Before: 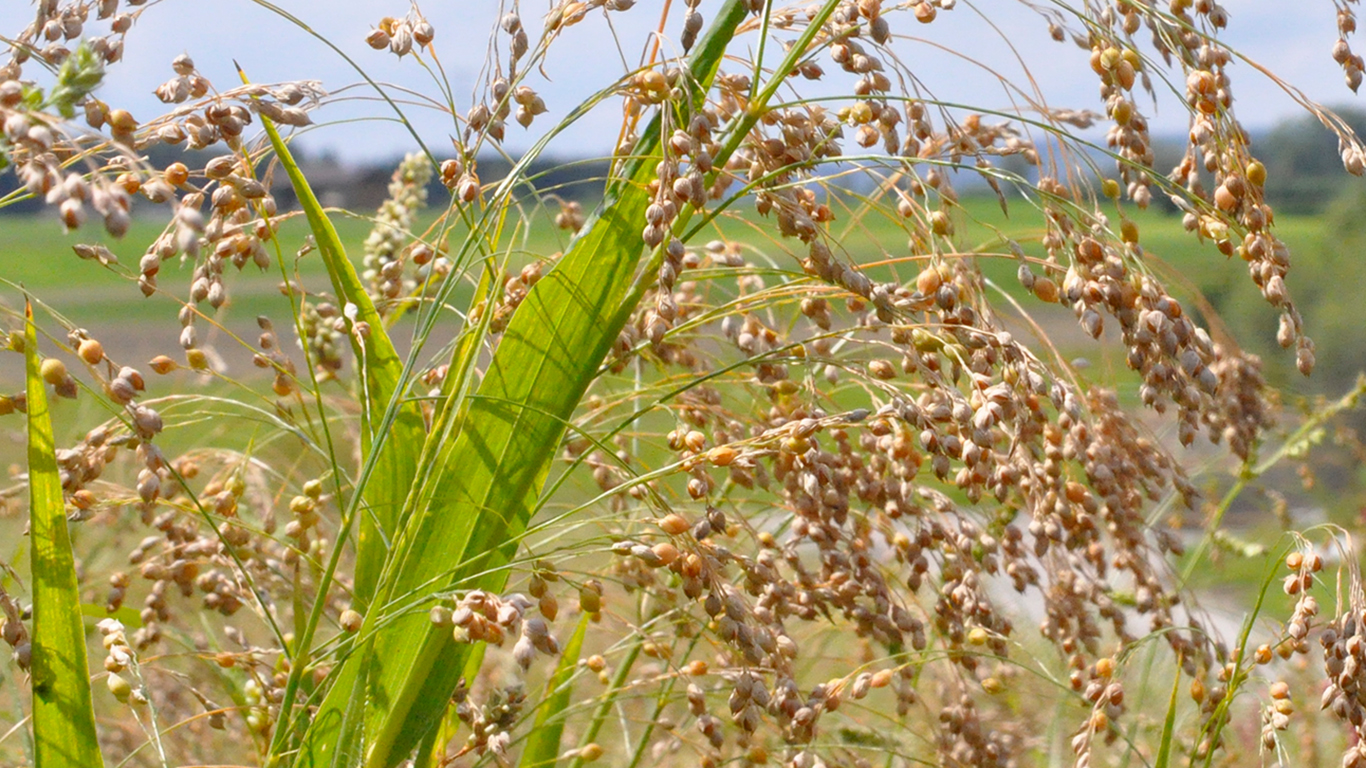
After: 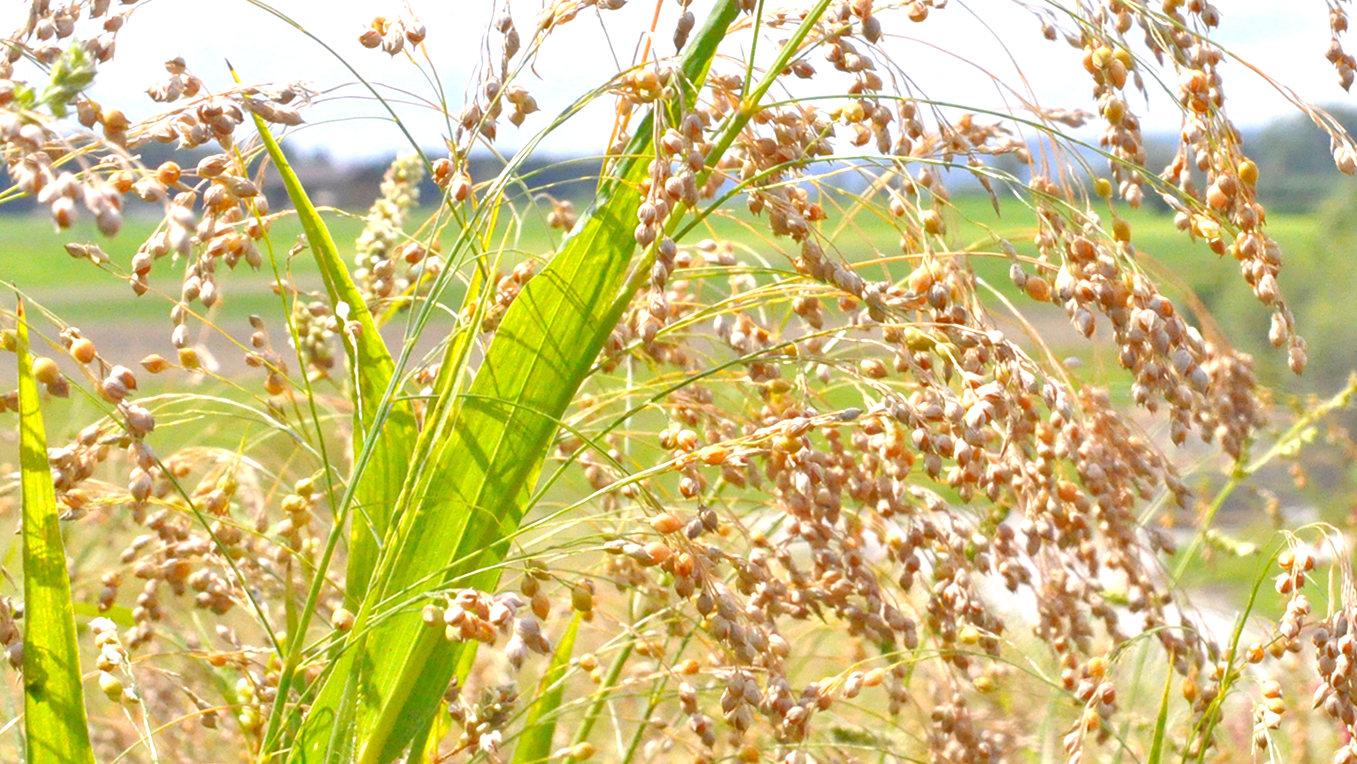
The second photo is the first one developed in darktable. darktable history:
exposure: black level correction 0, exposure 0.7 EV, compensate exposure bias true, compensate highlight preservation false
rotate and perspective: automatic cropping off
crop and rotate: left 0.614%, top 0.179%, bottom 0.309%
tone equalizer: -7 EV 0.15 EV, -6 EV 0.6 EV, -5 EV 1.15 EV, -4 EV 1.33 EV, -3 EV 1.15 EV, -2 EV 0.6 EV, -1 EV 0.15 EV, mask exposure compensation -0.5 EV
